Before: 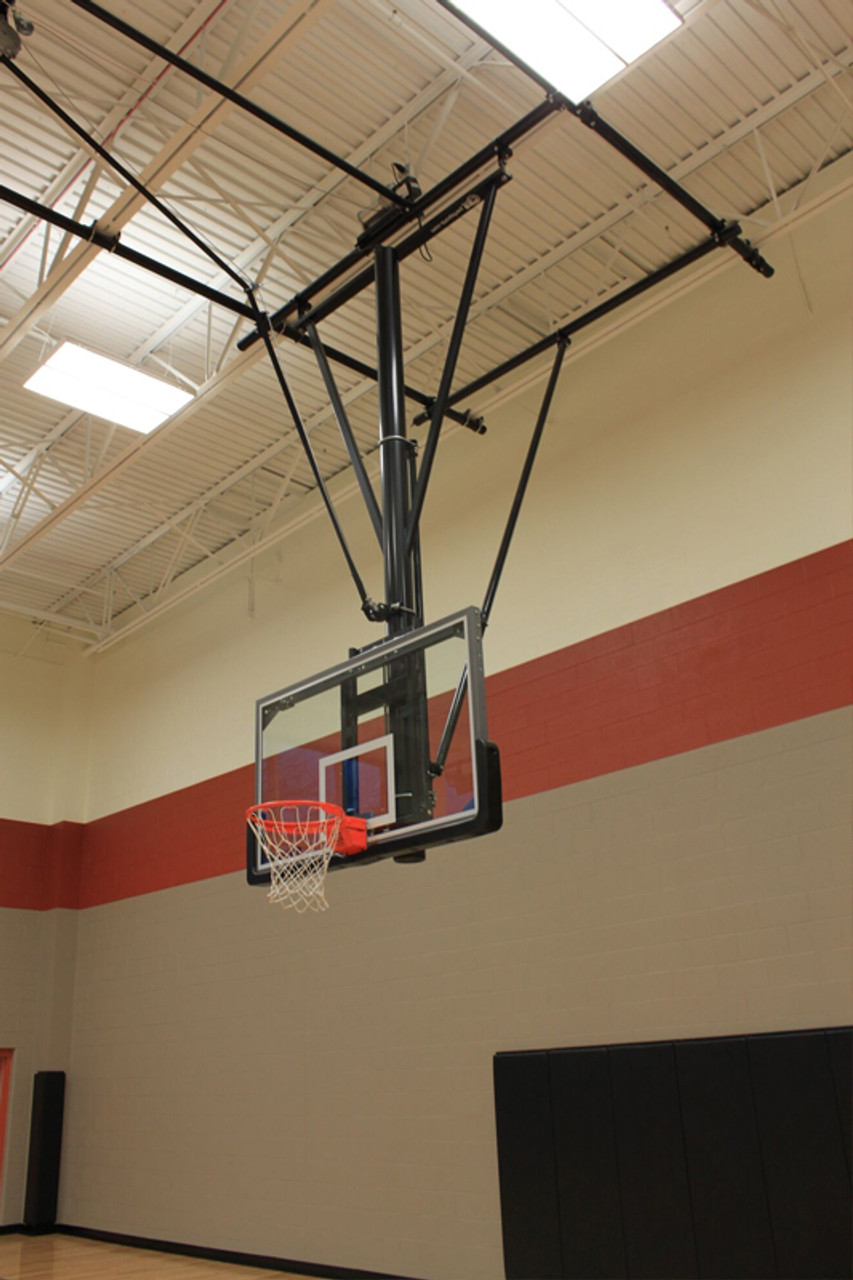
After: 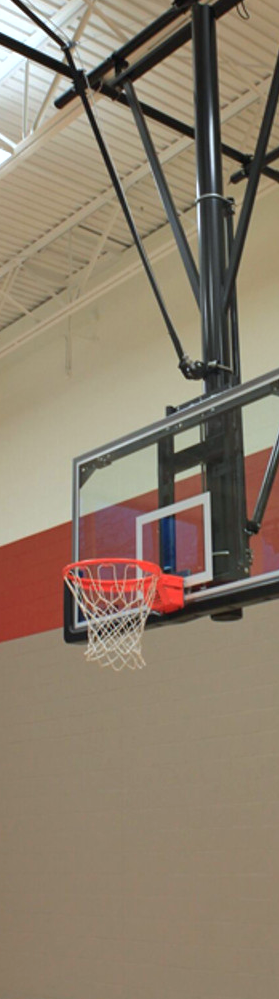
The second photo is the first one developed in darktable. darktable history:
crop and rotate: left 21.56%, top 18.917%, right 45.636%, bottom 2.972%
color correction: highlights a* -4.05, highlights b* -11.13
exposure: exposure 0.404 EV, compensate highlight preservation false
shadows and highlights: shadows 25.78, white point adjustment -3, highlights -30.07
